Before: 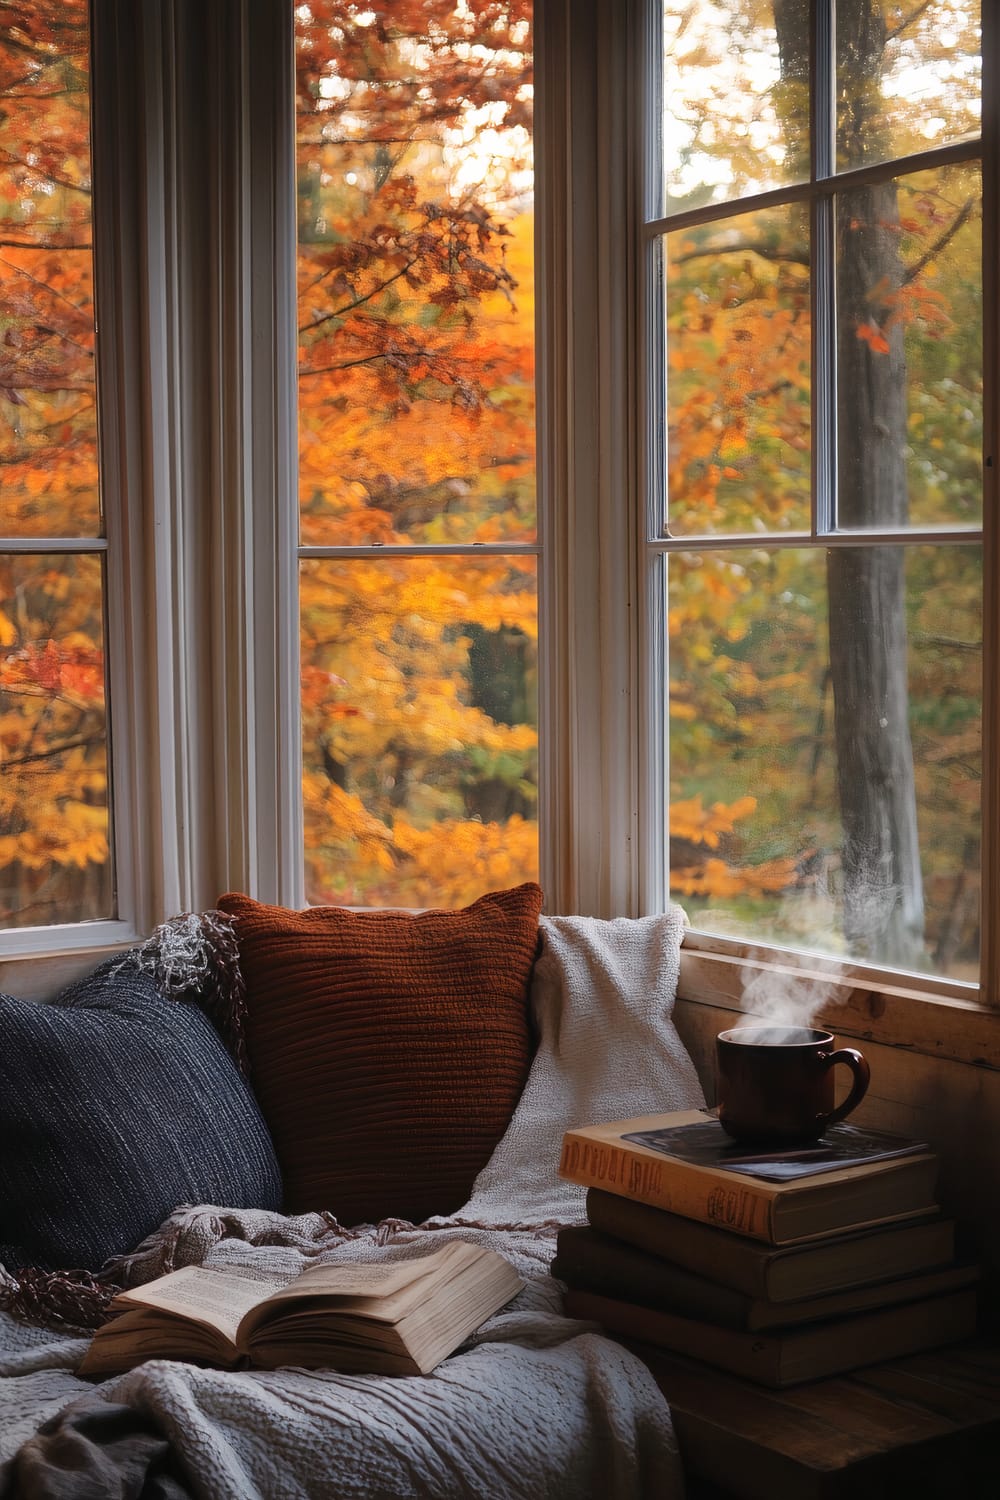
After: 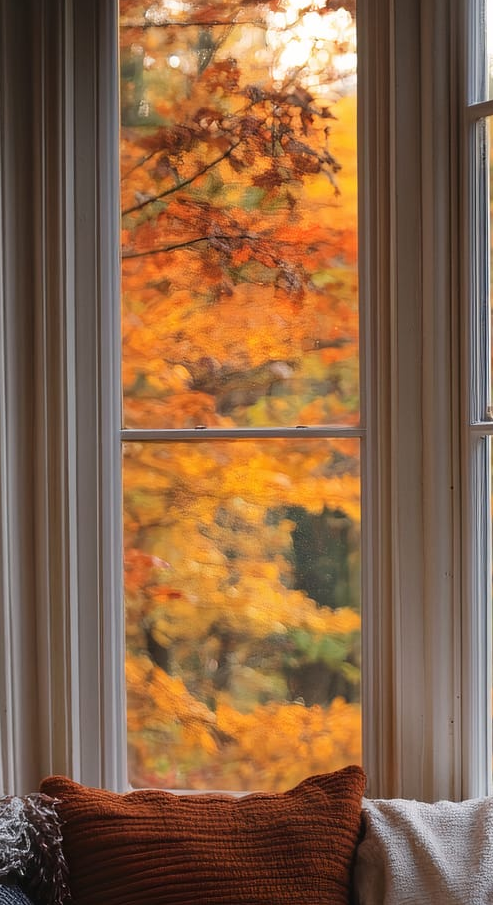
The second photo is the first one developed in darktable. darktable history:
crop: left 17.771%, top 7.818%, right 32.864%, bottom 31.835%
